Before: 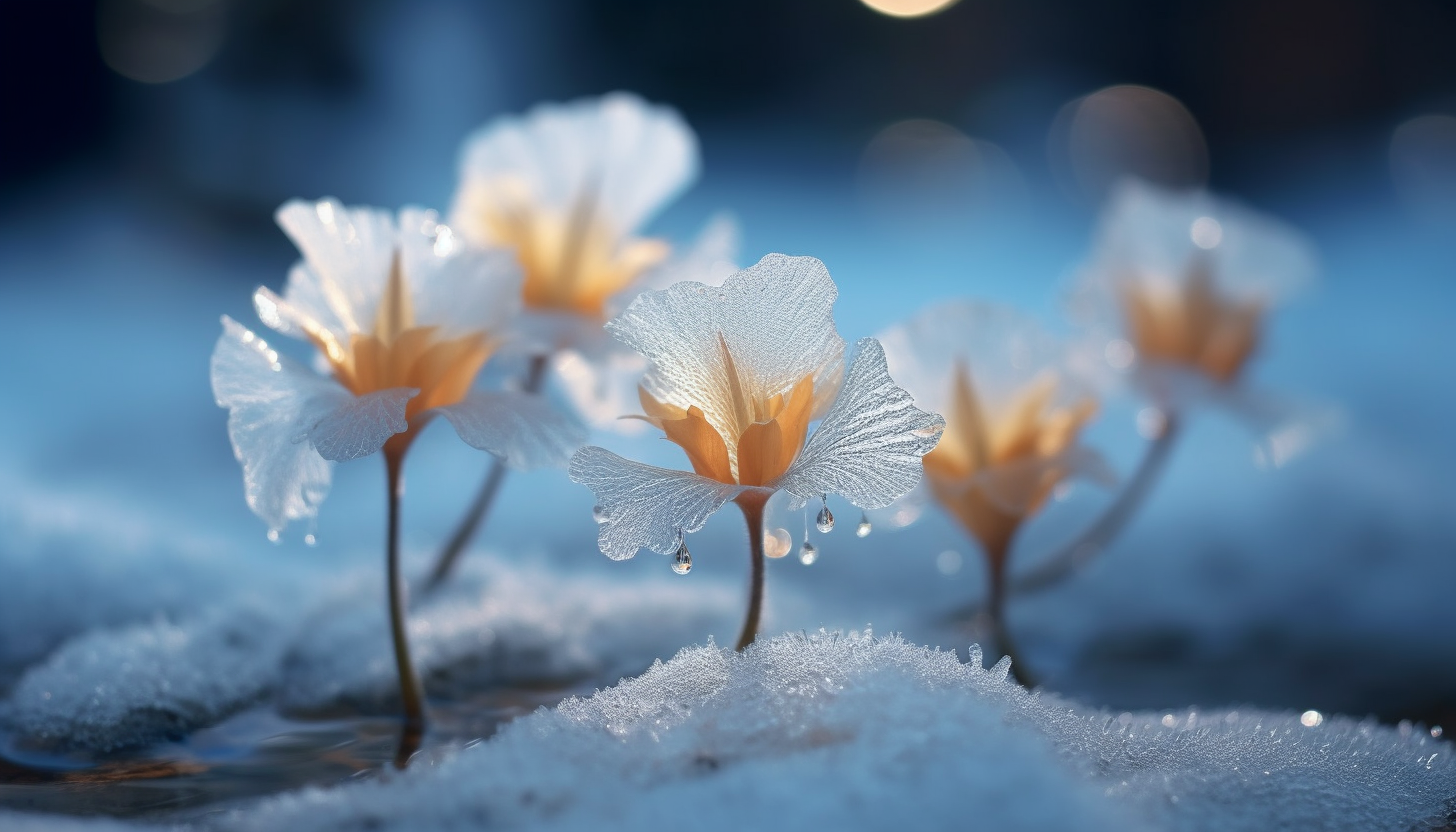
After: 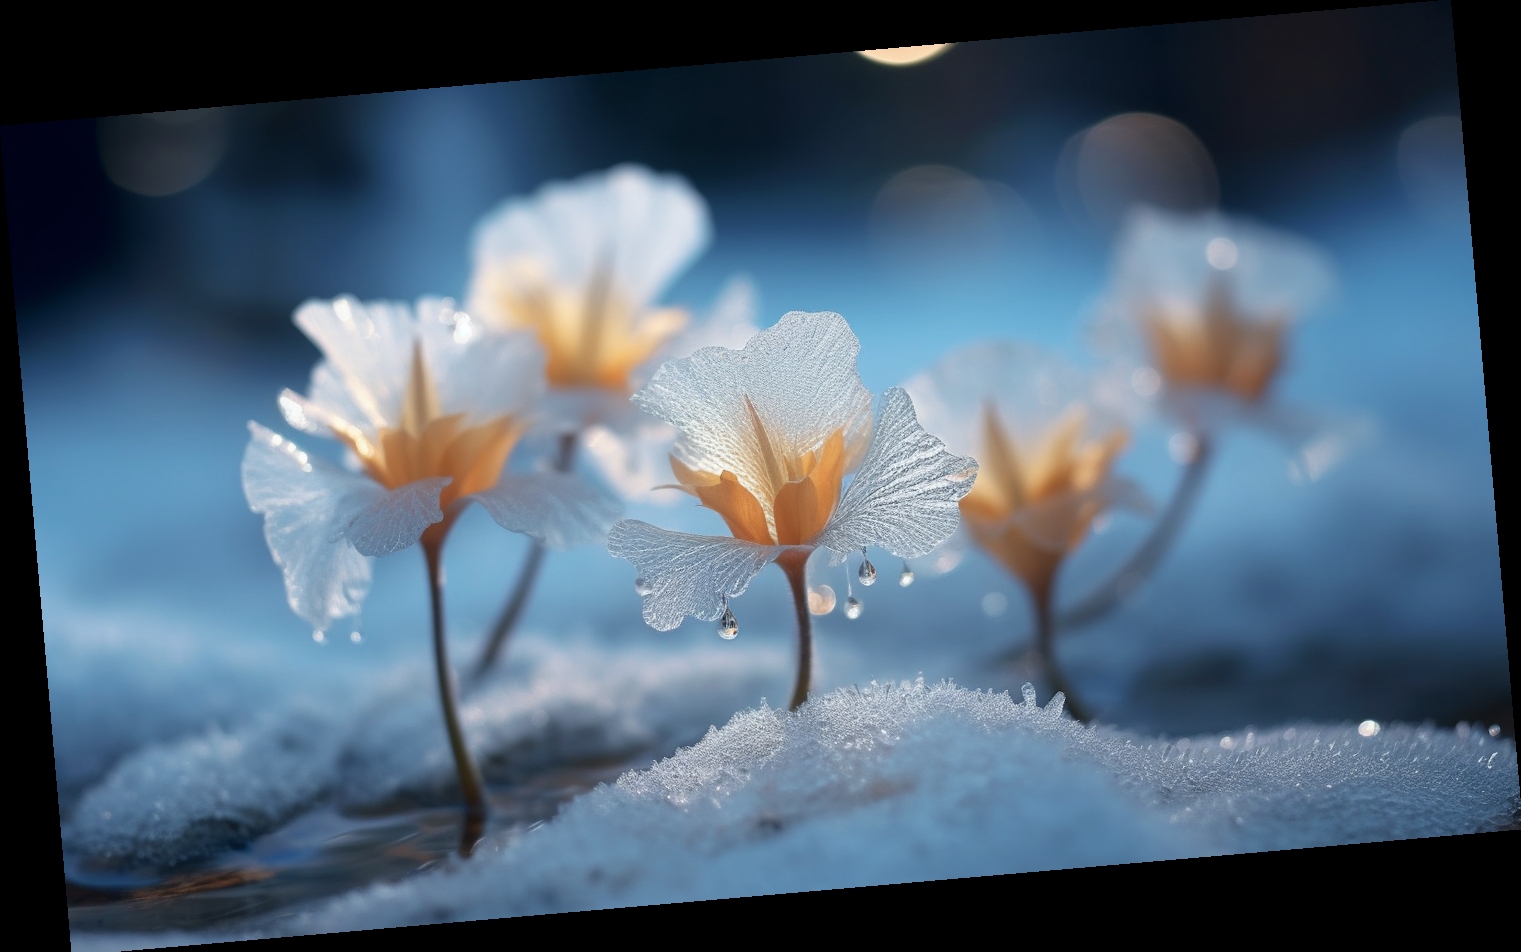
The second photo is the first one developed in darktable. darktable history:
rotate and perspective: rotation -4.98°, automatic cropping off
crop: top 0.05%, bottom 0.098%
